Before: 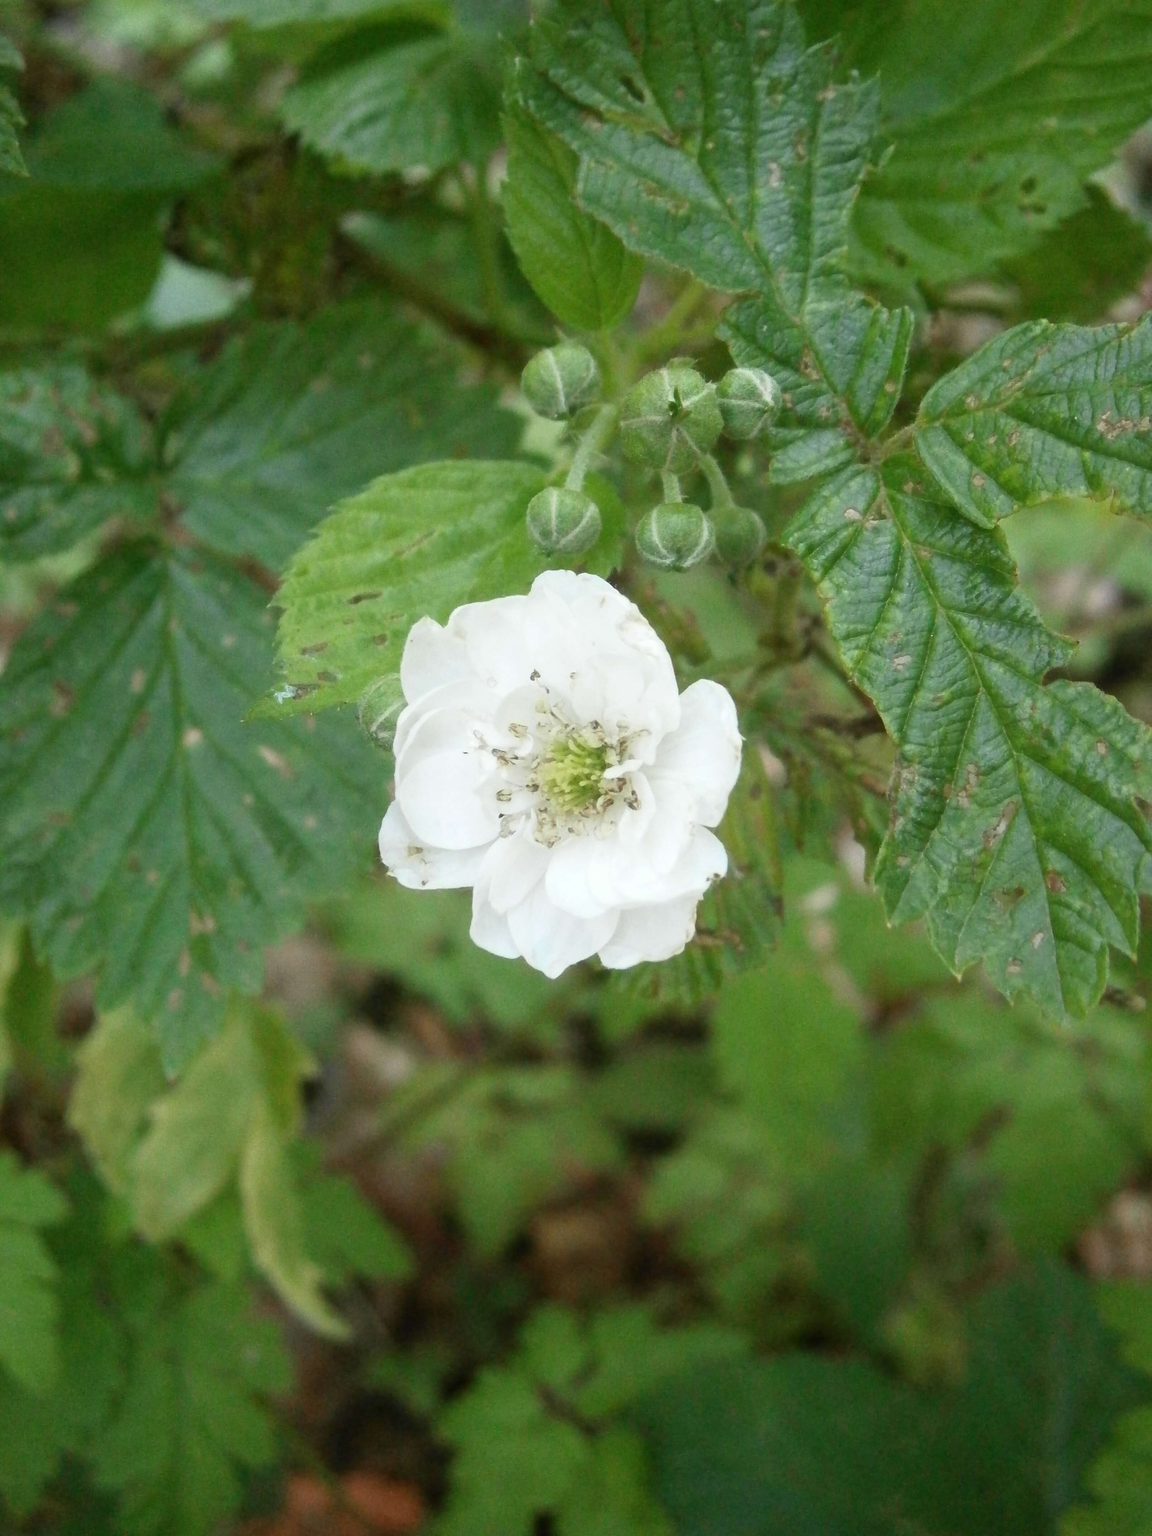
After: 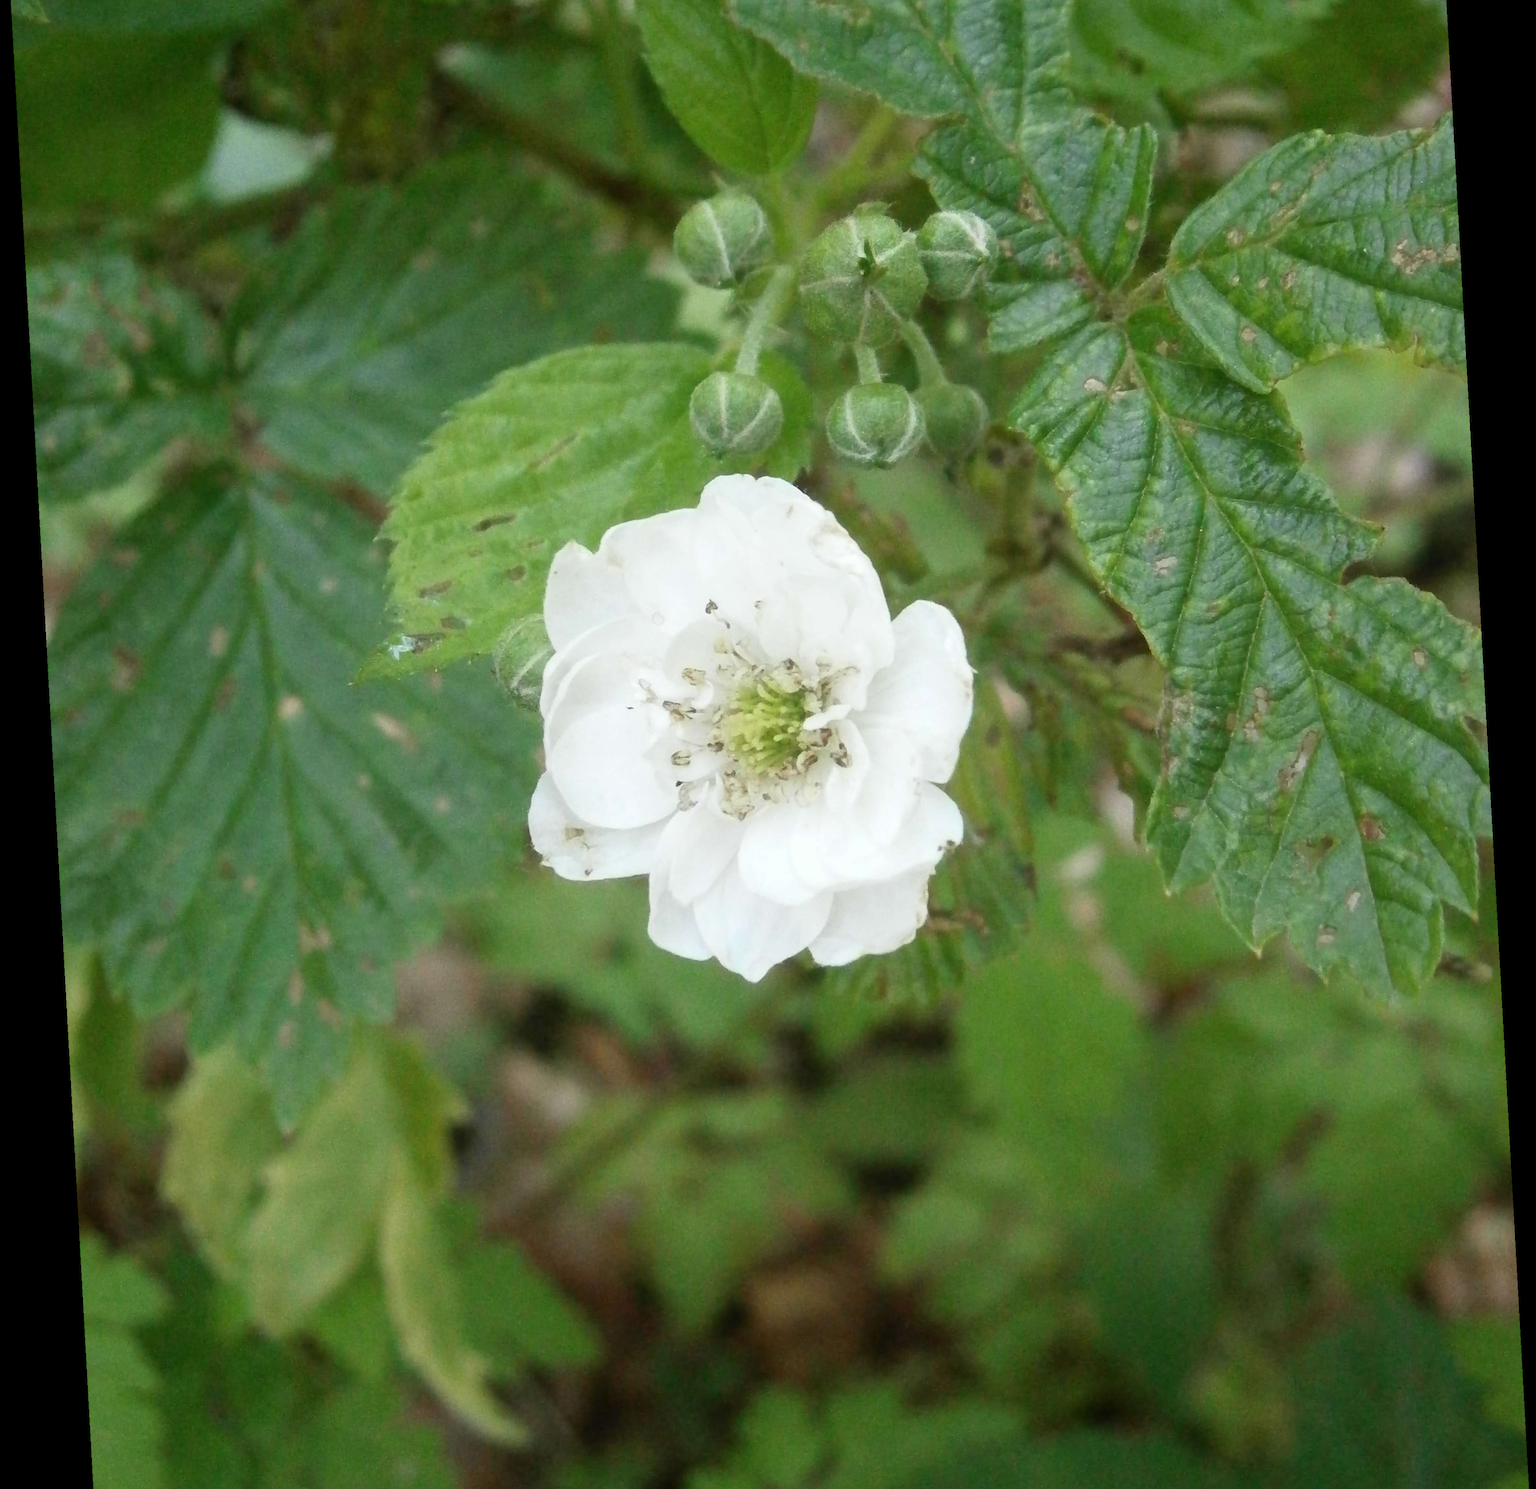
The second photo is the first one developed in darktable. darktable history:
crop: top 13.819%, bottom 11.169%
rotate and perspective: rotation -3.18°, automatic cropping off
